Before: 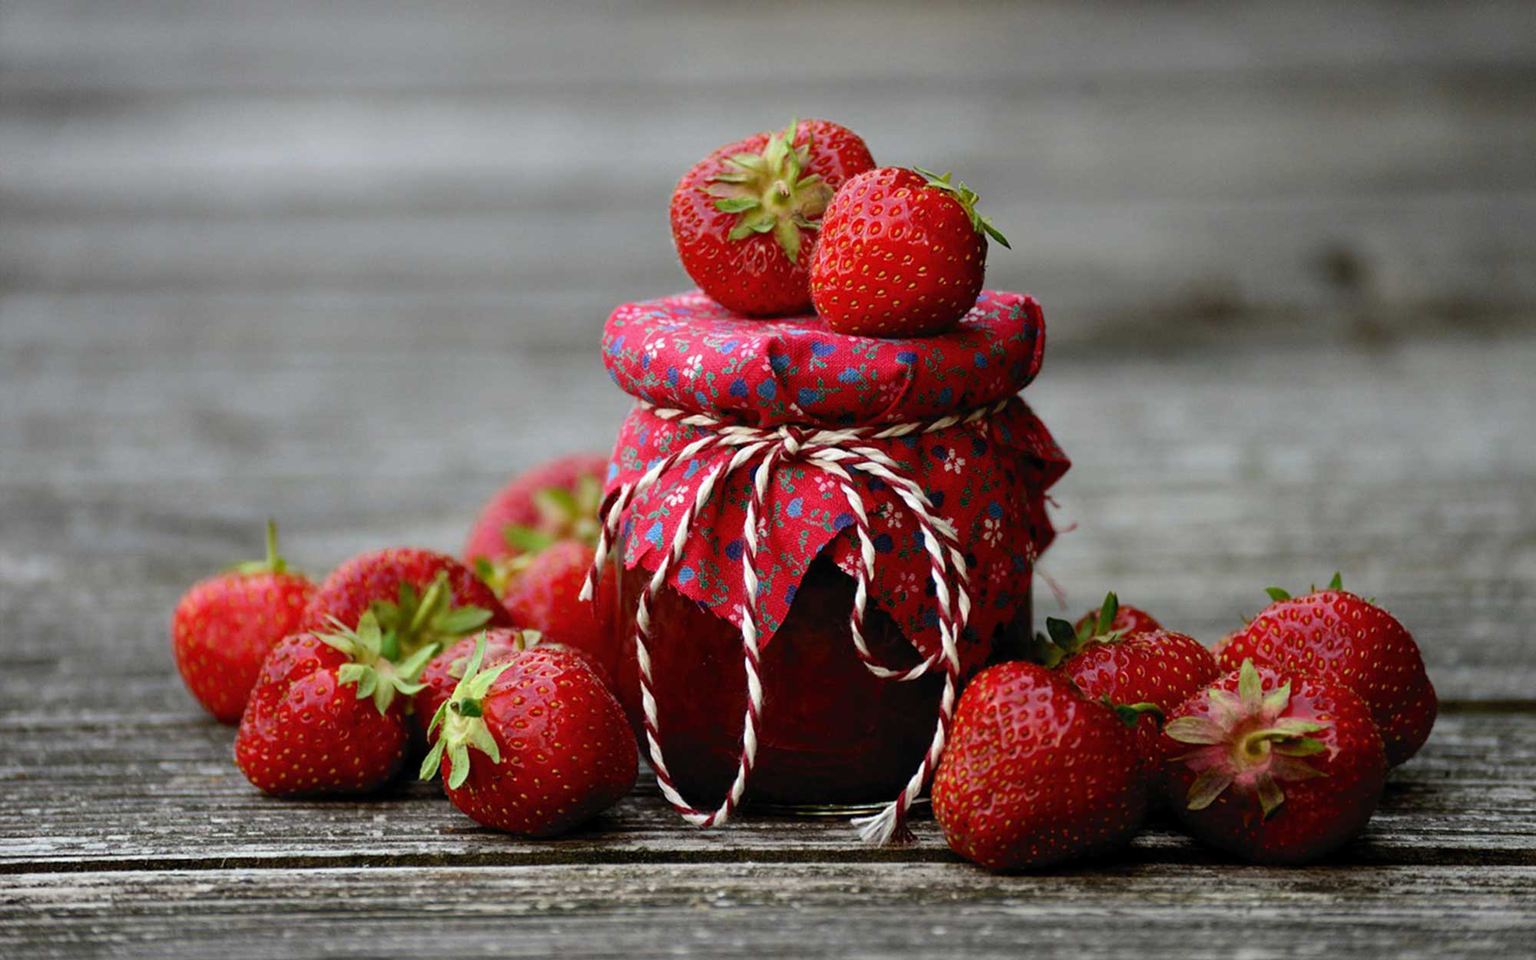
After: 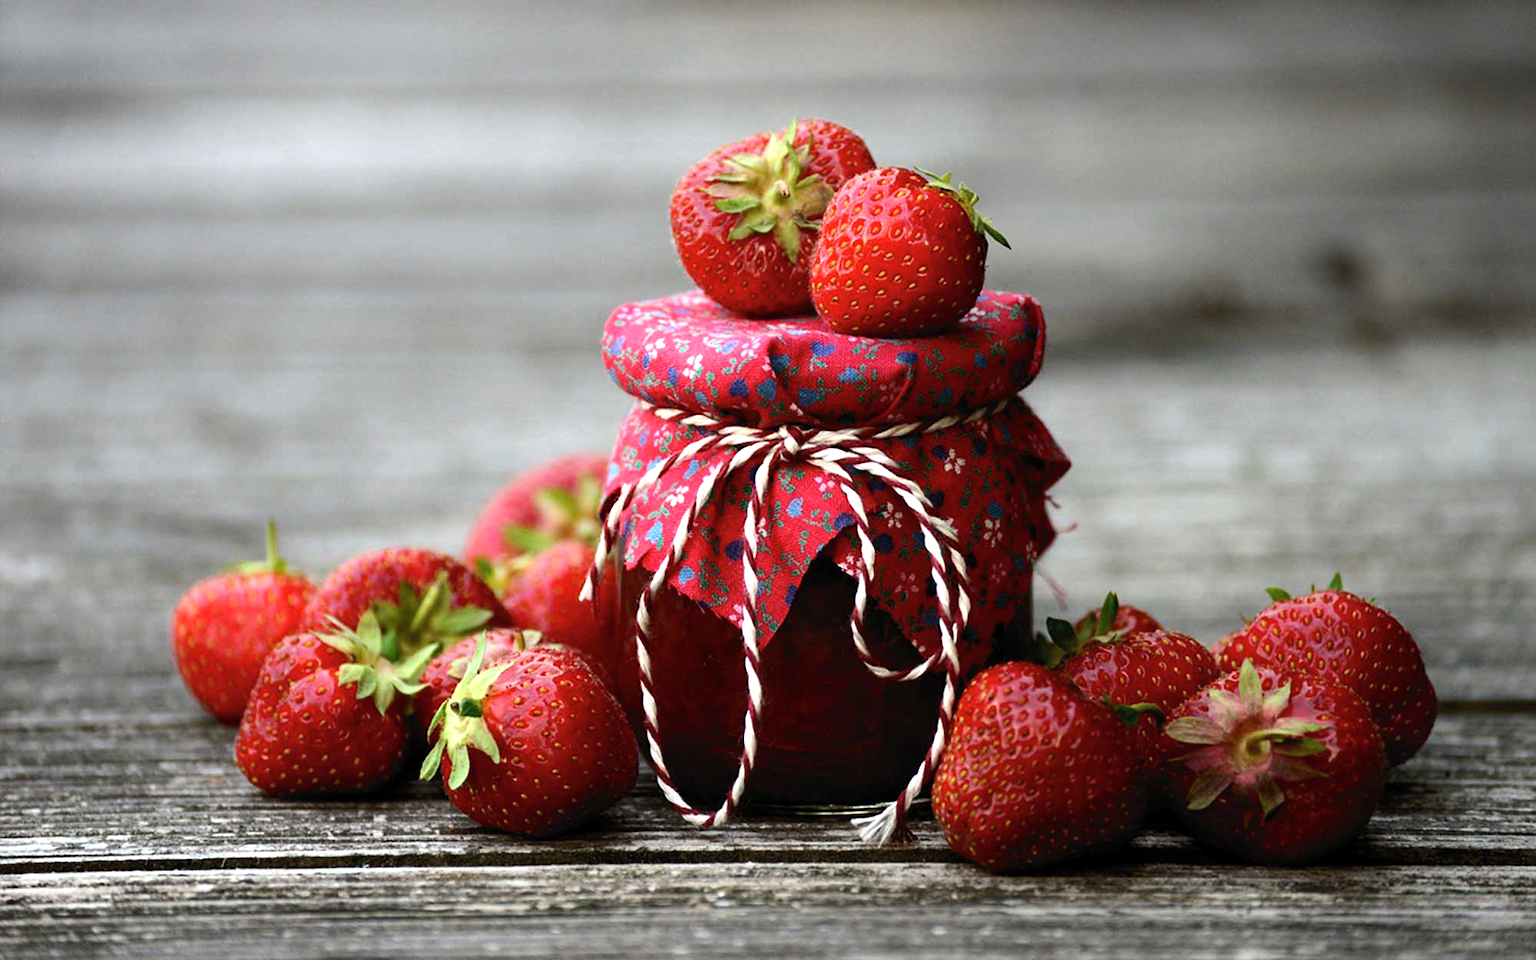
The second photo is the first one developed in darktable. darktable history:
contrast brightness saturation: saturation -0.05
tone equalizer: -8 EV 0.001 EV, -7 EV -0.002 EV, -6 EV 0.002 EV, -5 EV -0.03 EV, -4 EV -0.116 EV, -3 EV -0.169 EV, -2 EV 0.24 EV, -1 EV 0.702 EV, +0 EV 0.493 EV
